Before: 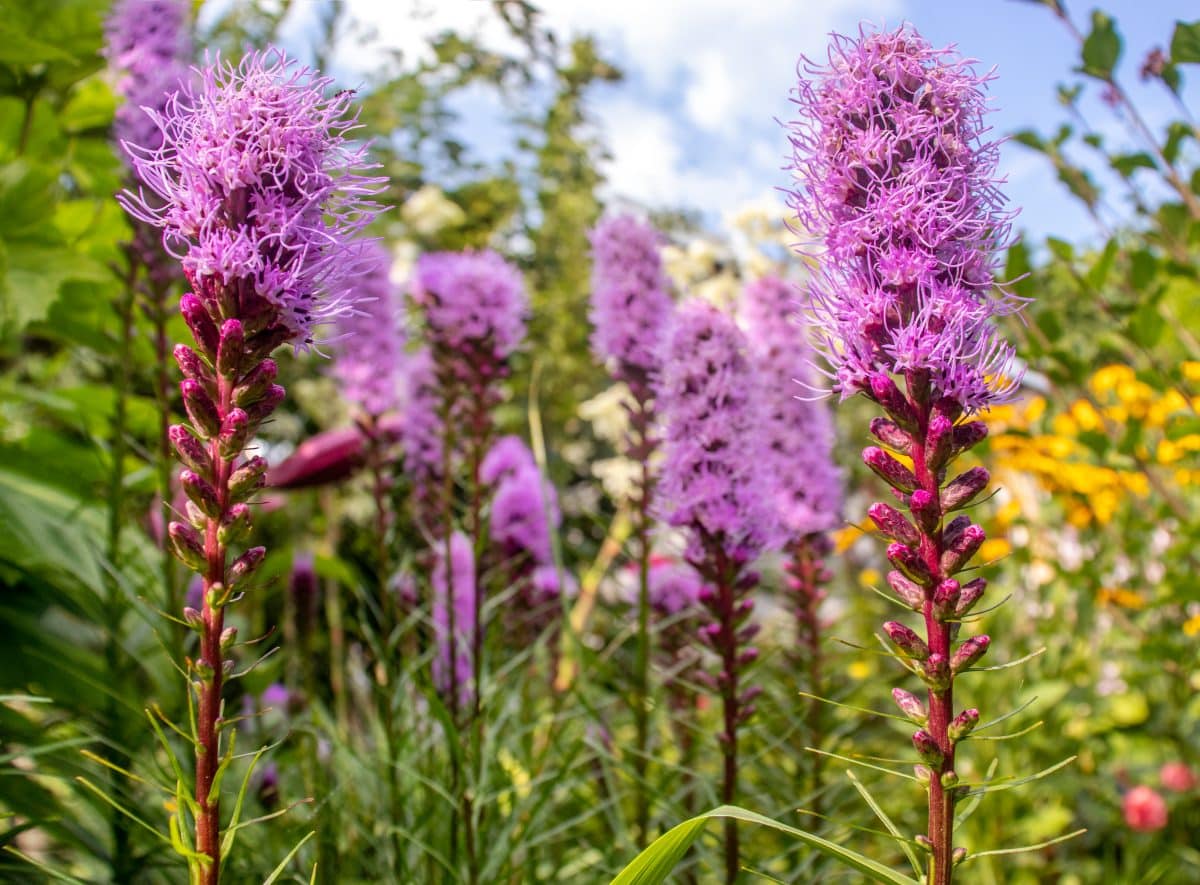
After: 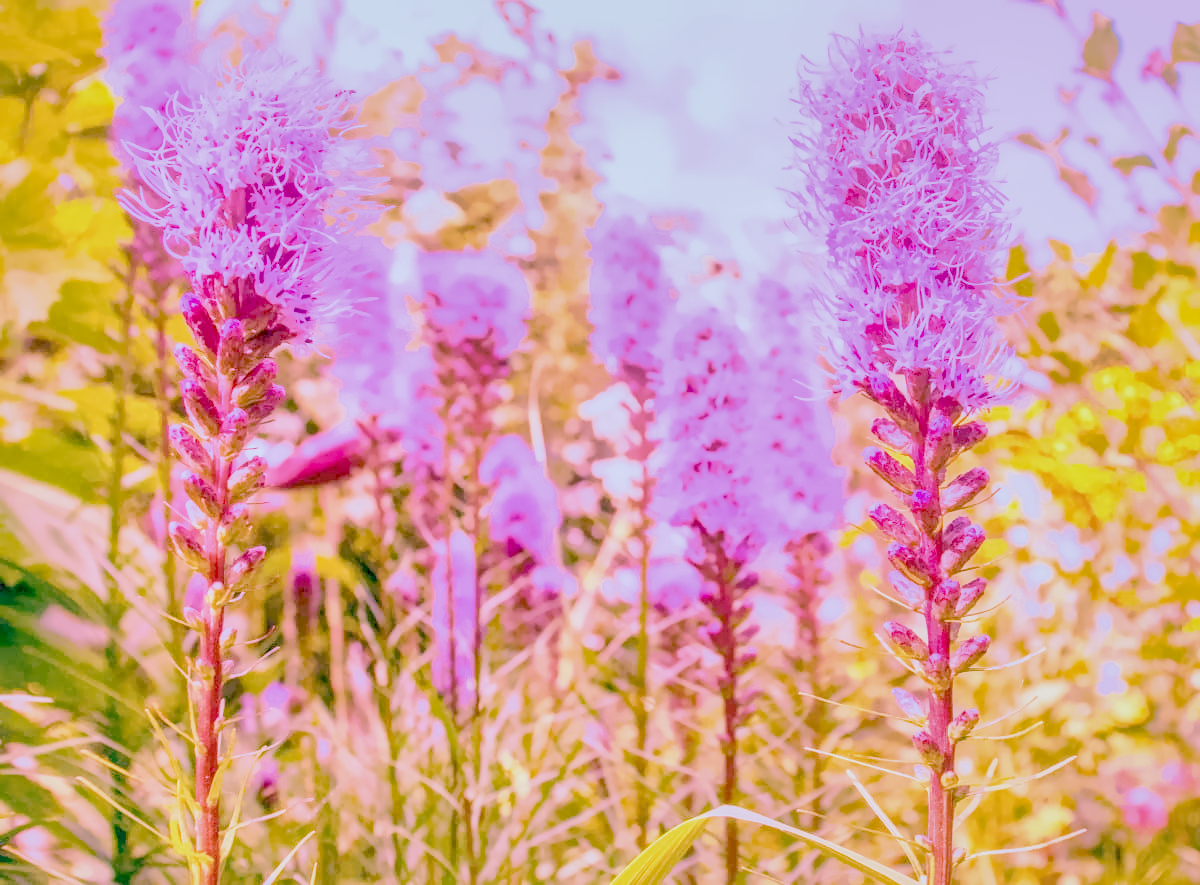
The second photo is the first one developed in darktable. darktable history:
velvia: on, module defaults
local contrast: on, module defaults
shadows and highlights: on, module defaults
filmic rgb "scene-referred default": black relative exposure -7.65 EV, white relative exposure 4.56 EV, hardness 3.61
color balance rgb: on, module defaults
color calibration "scene-referred default": x 0.37, y 0.377, temperature 4289.93 K
exposure "scene-referred default": black level correction 0, exposure 0.7 EV, compensate exposure bias true, compensate highlight preservation false
haze removal: compatibility mode true, adaptive false
lens correction: scale 1, crop 1, focal 35, aperture 2.8, distance 0.245, camera "Canon EOS RP", lens "Canon RF 35mm F1.8 MACRO IS STM"
denoise (profiled): preserve shadows 1.52, scattering 0.002, a [-1, 0, 0], compensate highlight preservation false
hot pixels: on, module defaults
highlight reconstruction: on, module defaults
white balance: red 2.229, blue 1.46
